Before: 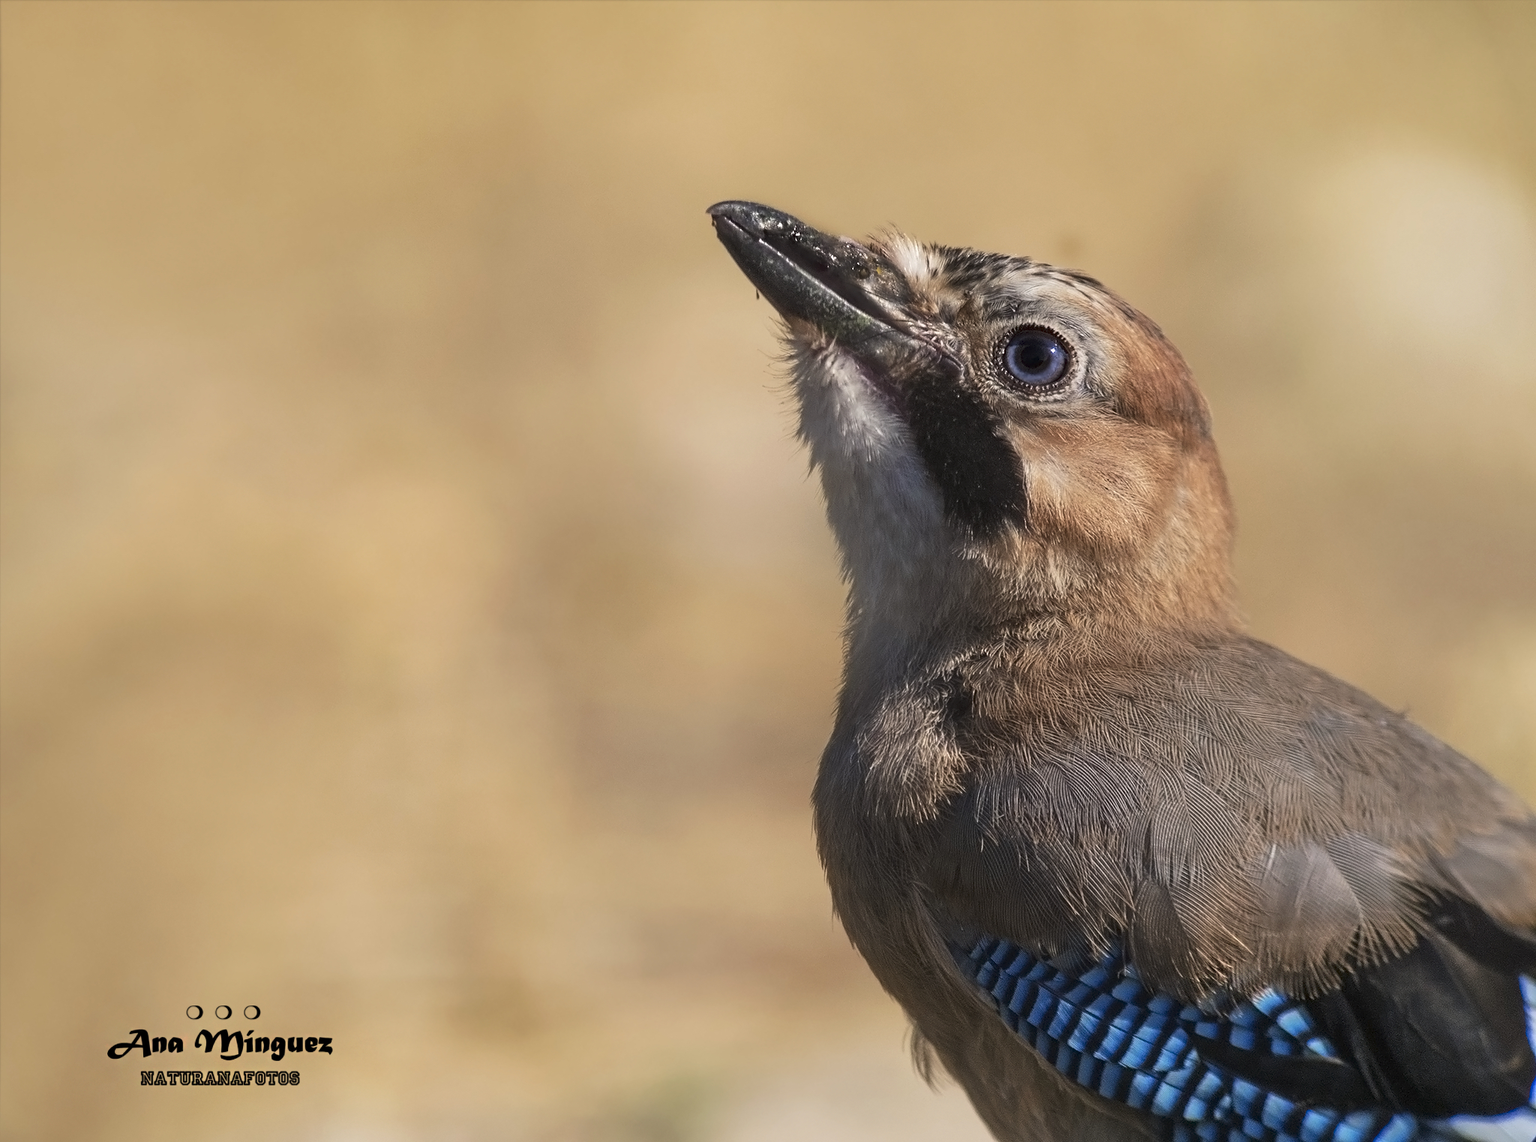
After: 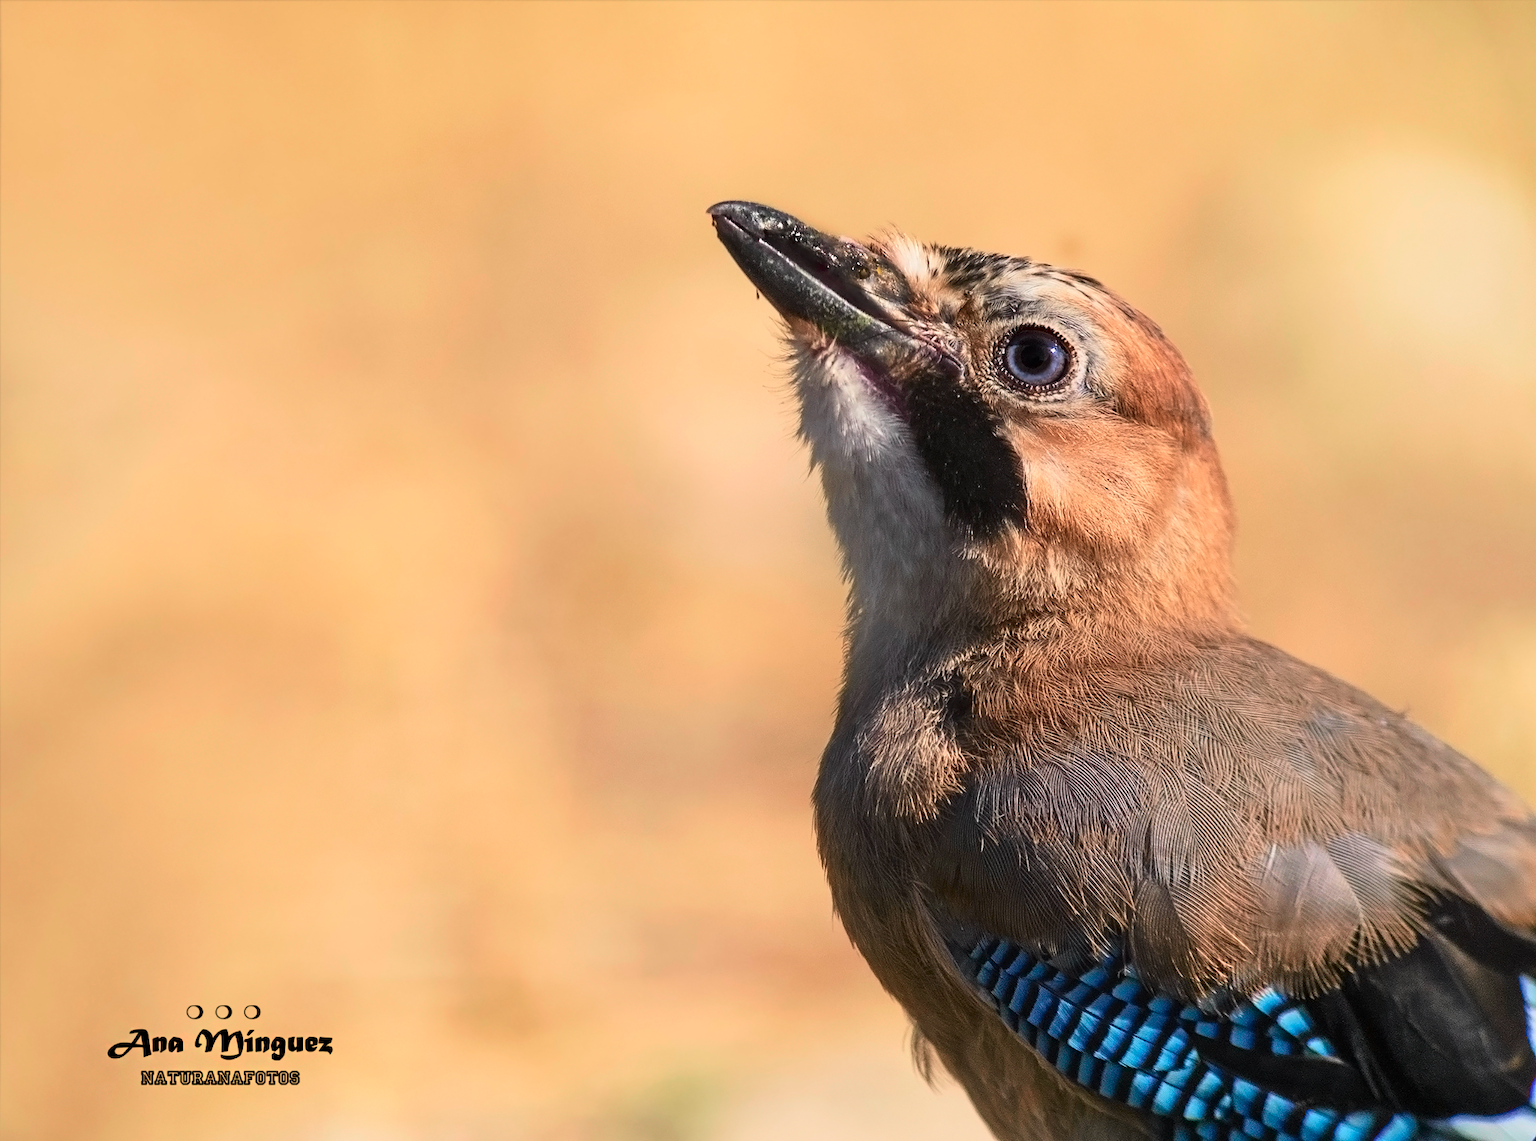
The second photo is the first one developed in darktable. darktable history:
tone curve: curves: ch0 [(0, 0) (0.131, 0.116) (0.316, 0.345) (0.501, 0.584) (0.629, 0.732) (0.812, 0.888) (1, 0.974)]; ch1 [(0, 0) (0.366, 0.367) (0.475, 0.453) (0.494, 0.497) (0.504, 0.503) (0.553, 0.584) (1, 1)]; ch2 [(0, 0) (0.333, 0.346) (0.375, 0.375) (0.424, 0.43) (0.476, 0.492) (0.502, 0.501) (0.533, 0.556) (0.566, 0.599) (0.614, 0.653) (1, 1)], color space Lab, independent channels, preserve colors none
